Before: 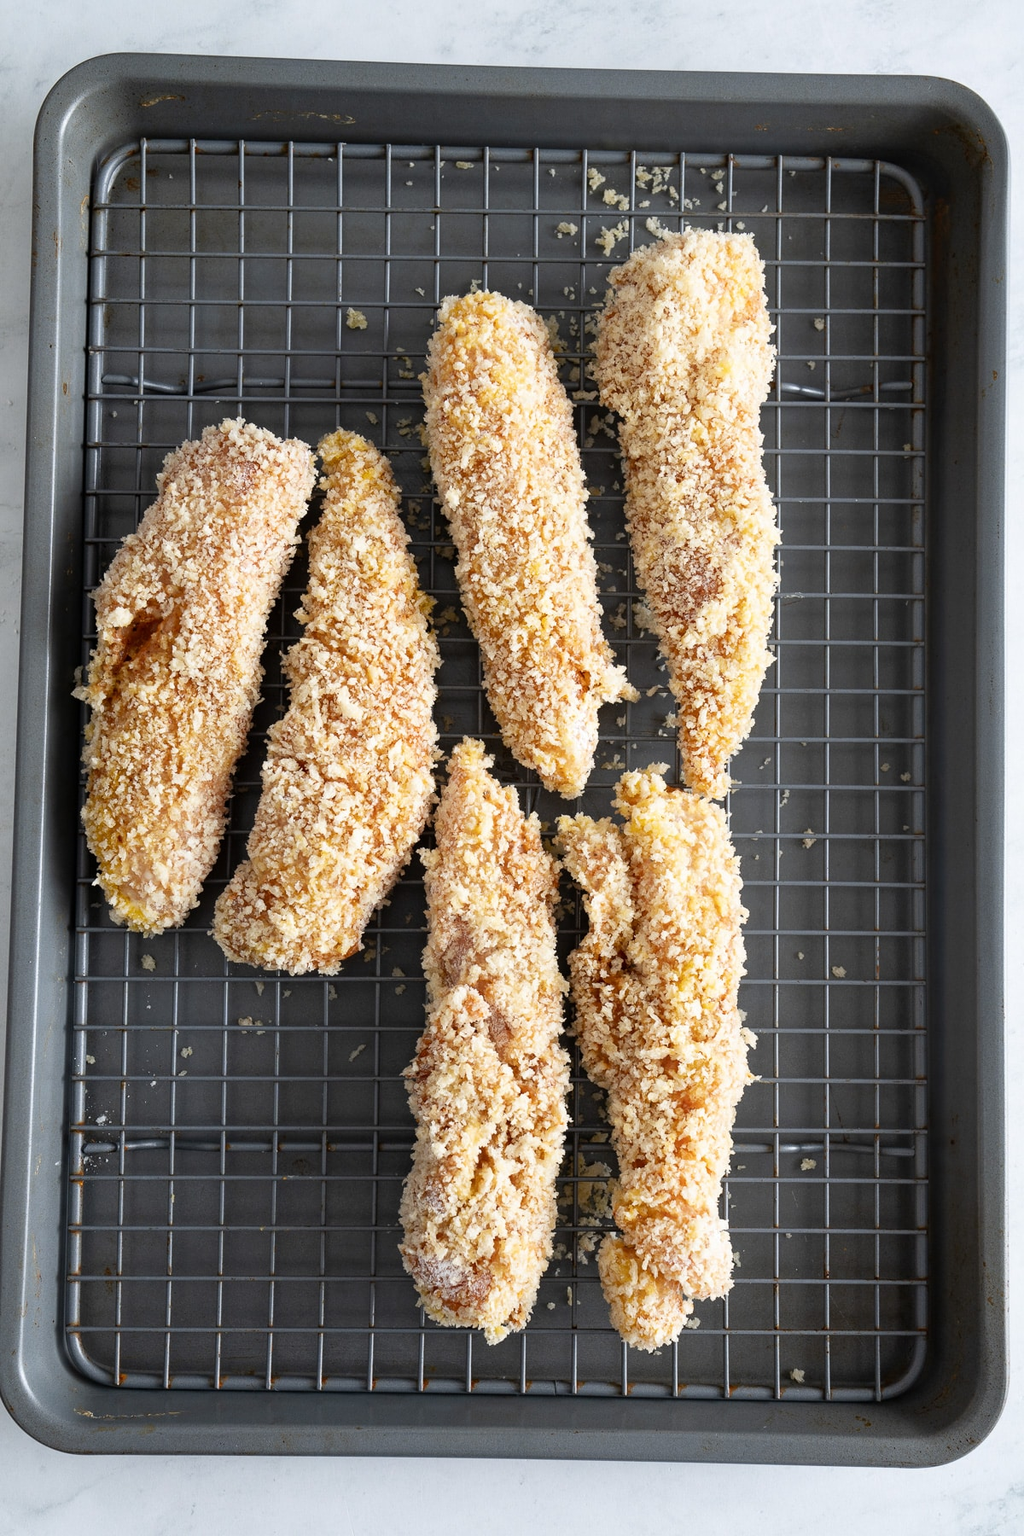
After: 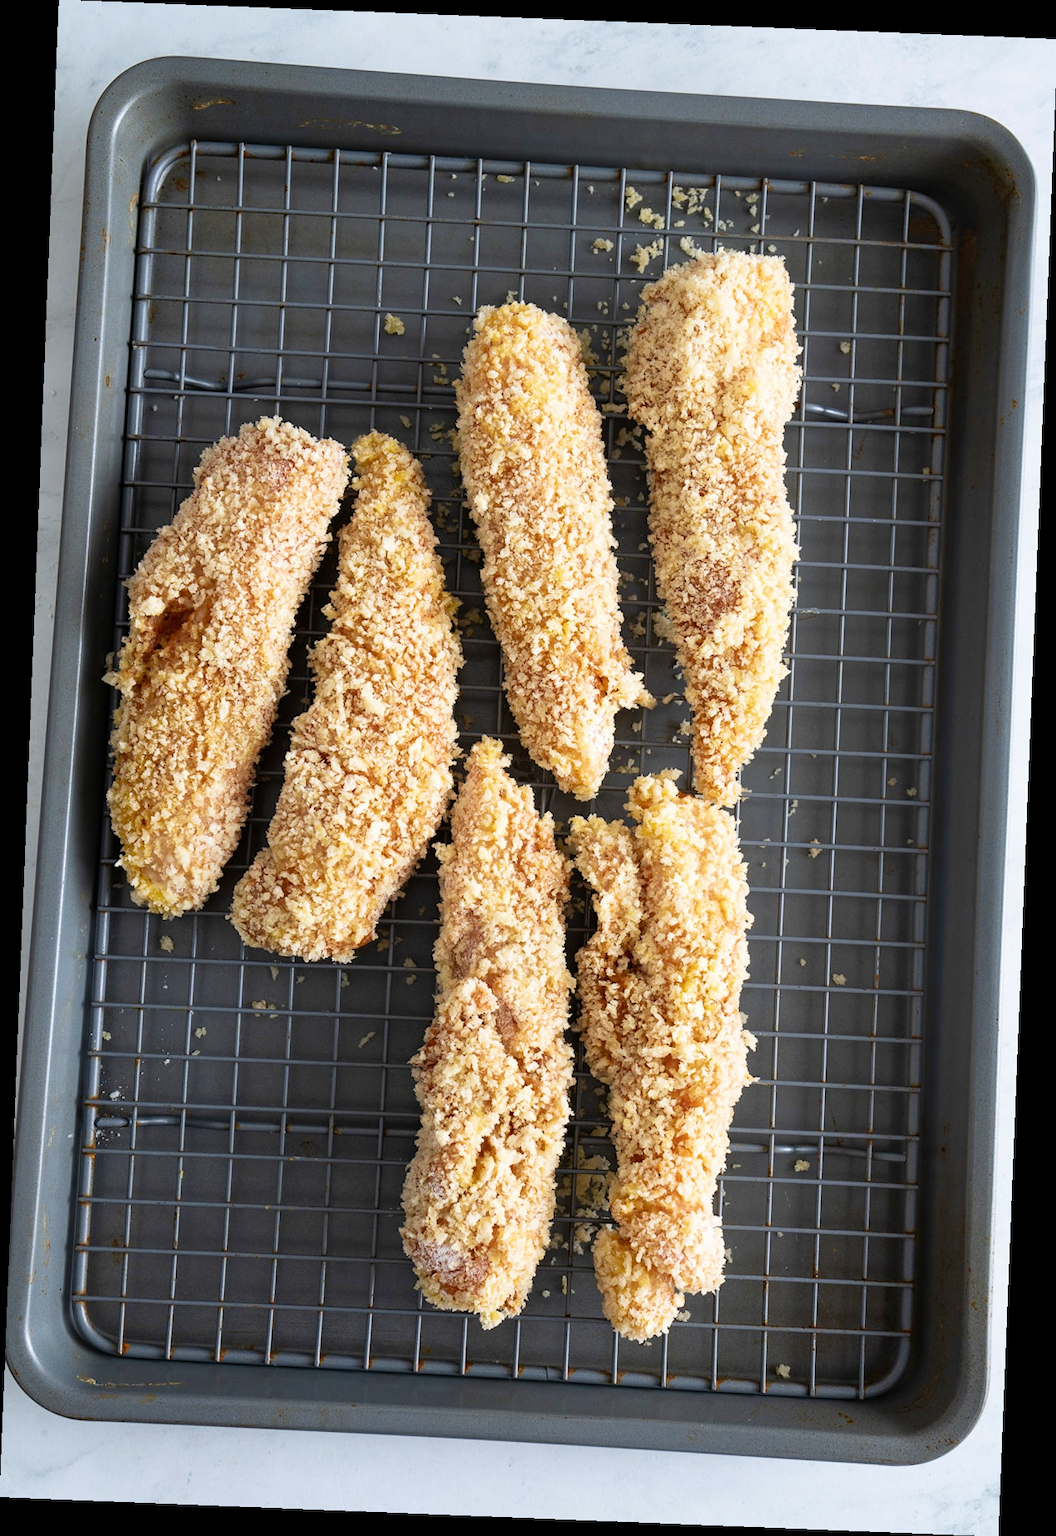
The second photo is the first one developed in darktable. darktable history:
velvia: strength 39.63%
rotate and perspective: rotation 2.27°, automatic cropping off
